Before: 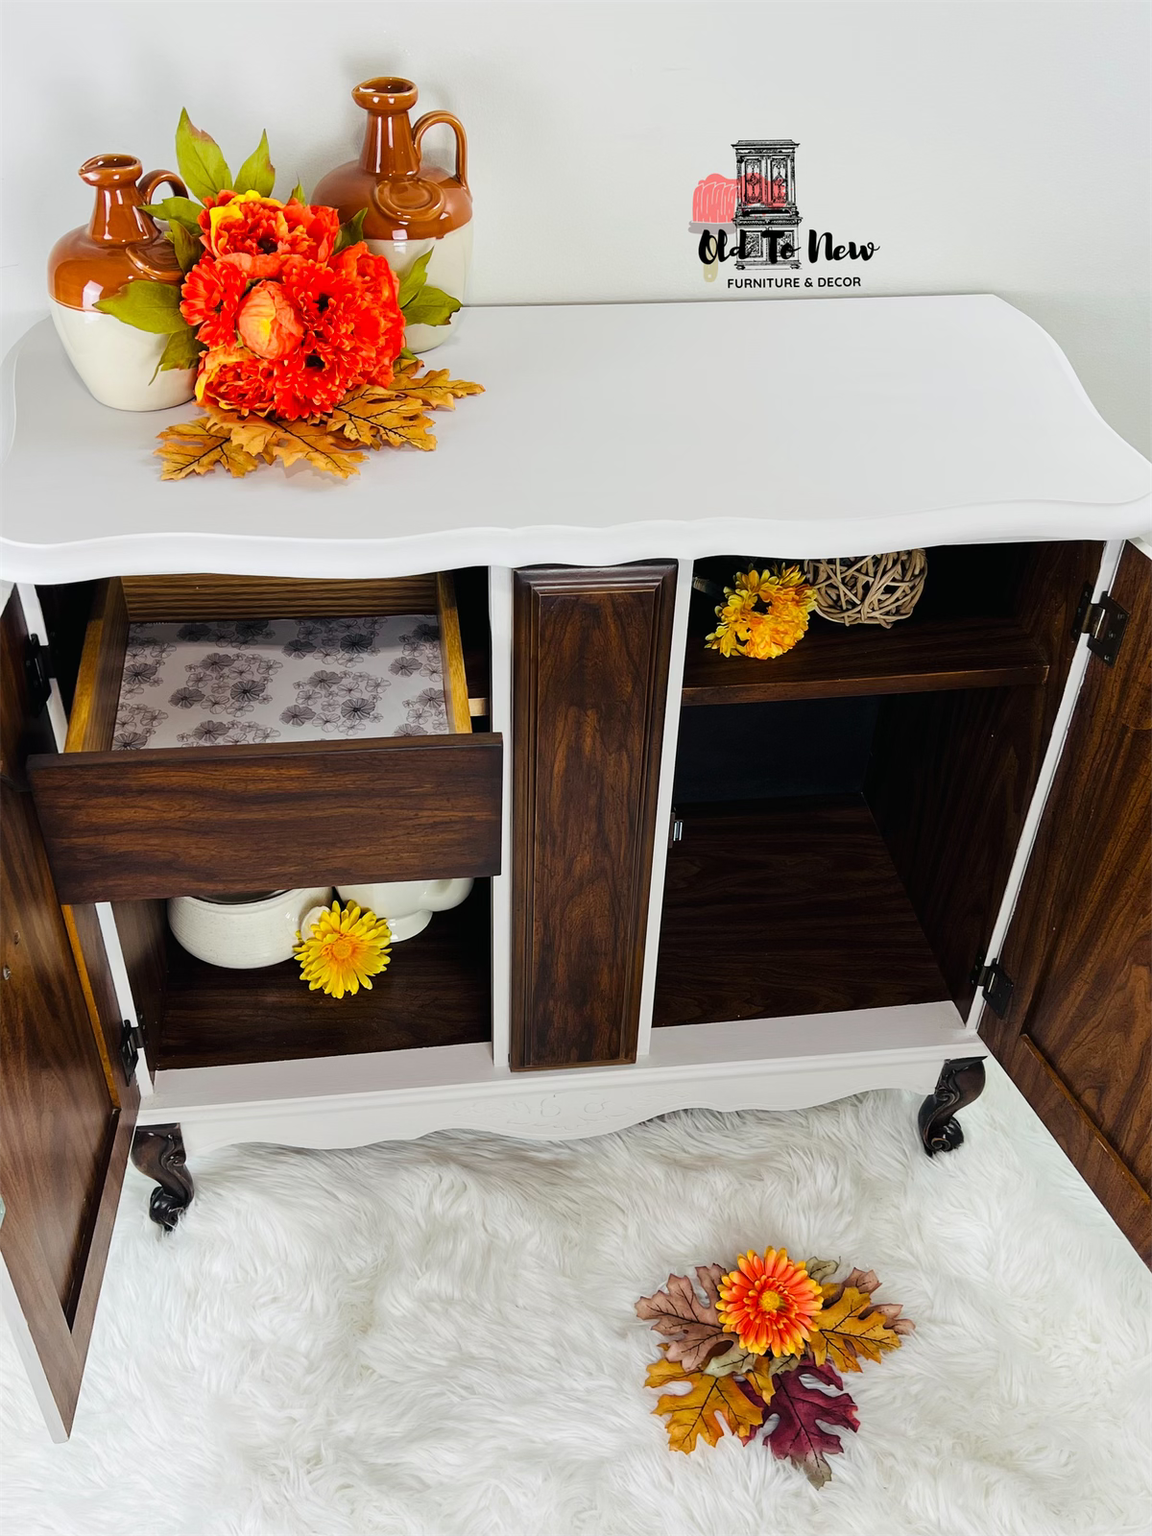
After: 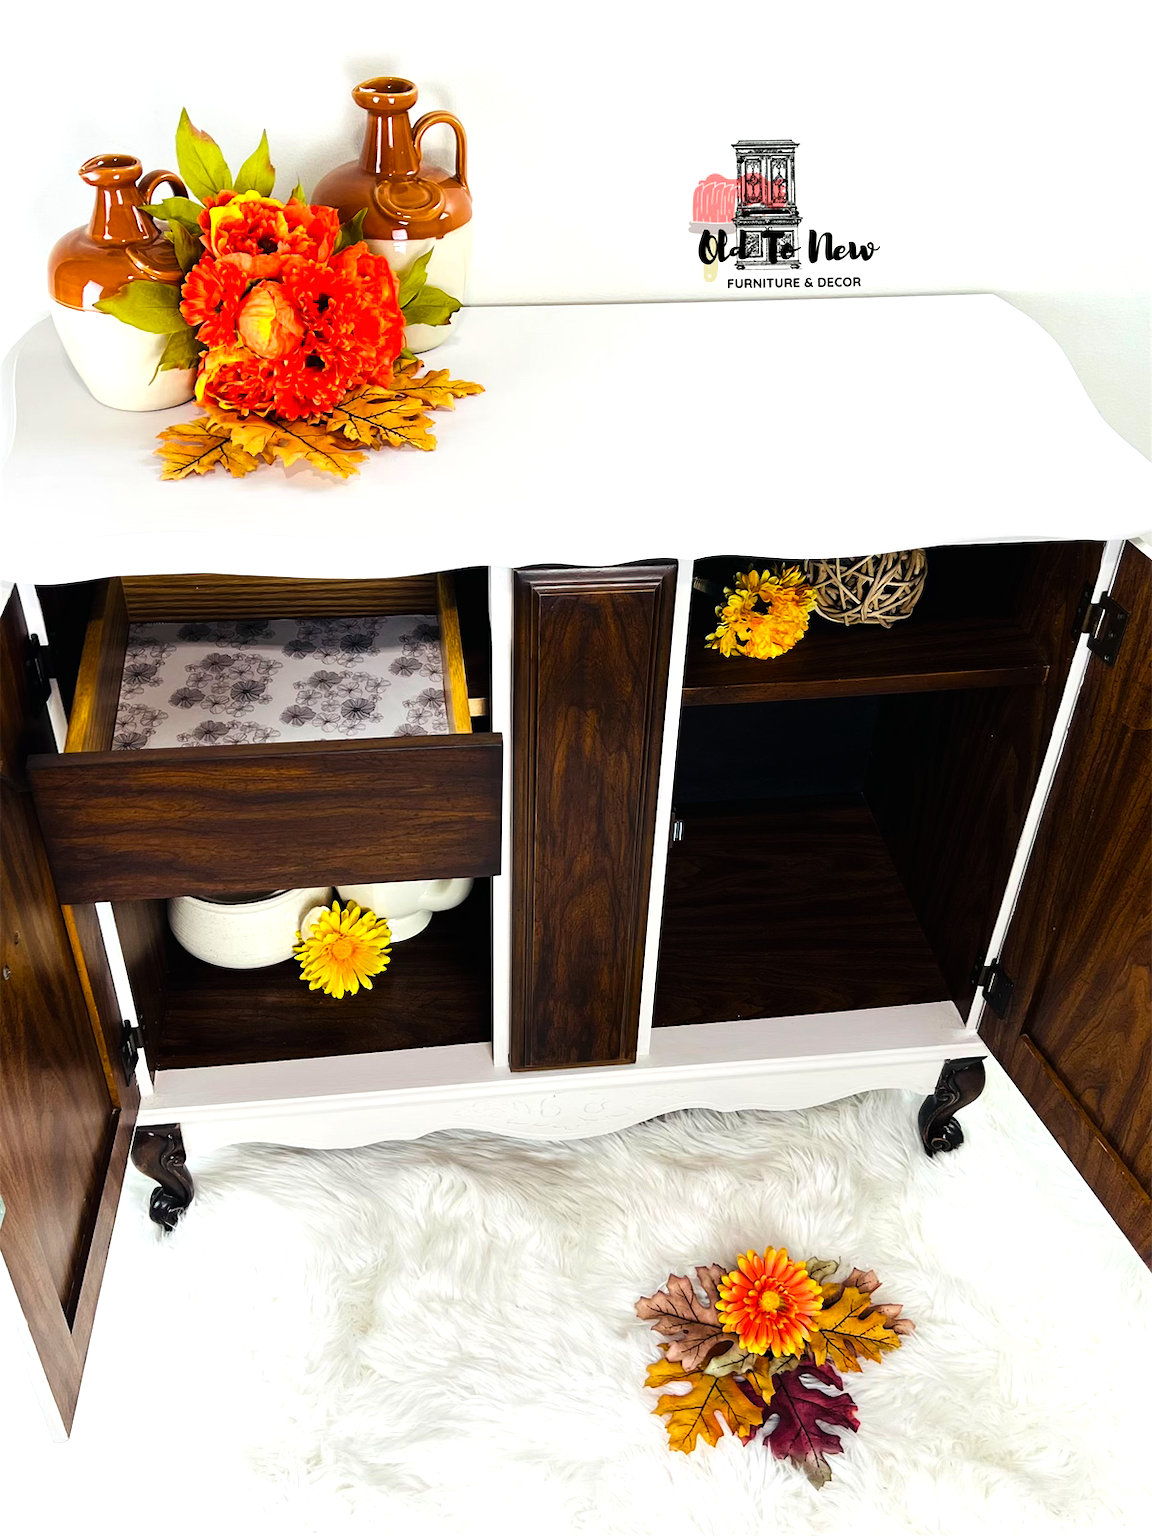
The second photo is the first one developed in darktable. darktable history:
color balance rgb: perceptual saturation grading › global saturation 7.102%, perceptual saturation grading › shadows 2.836%, global vibrance 20%
tone equalizer: -8 EV -0.721 EV, -7 EV -0.706 EV, -6 EV -0.573 EV, -5 EV -0.389 EV, -3 EV 0.366 EV, -2 EV 0.6 EV, -1 EV 0.678 EV, +0 EV 0.738 EV, edges refinement/feathering 500, mask exposure compensation -1.57 EV, preserve details guided filter
